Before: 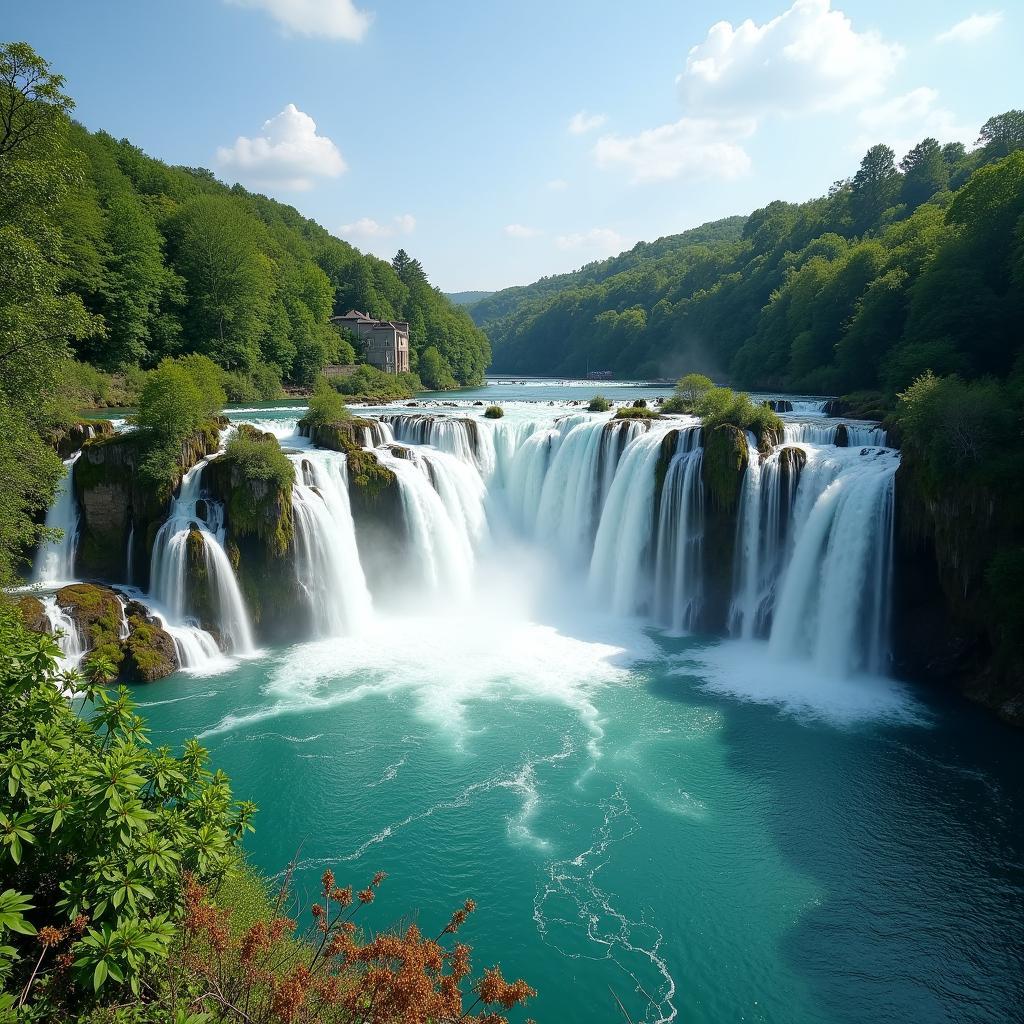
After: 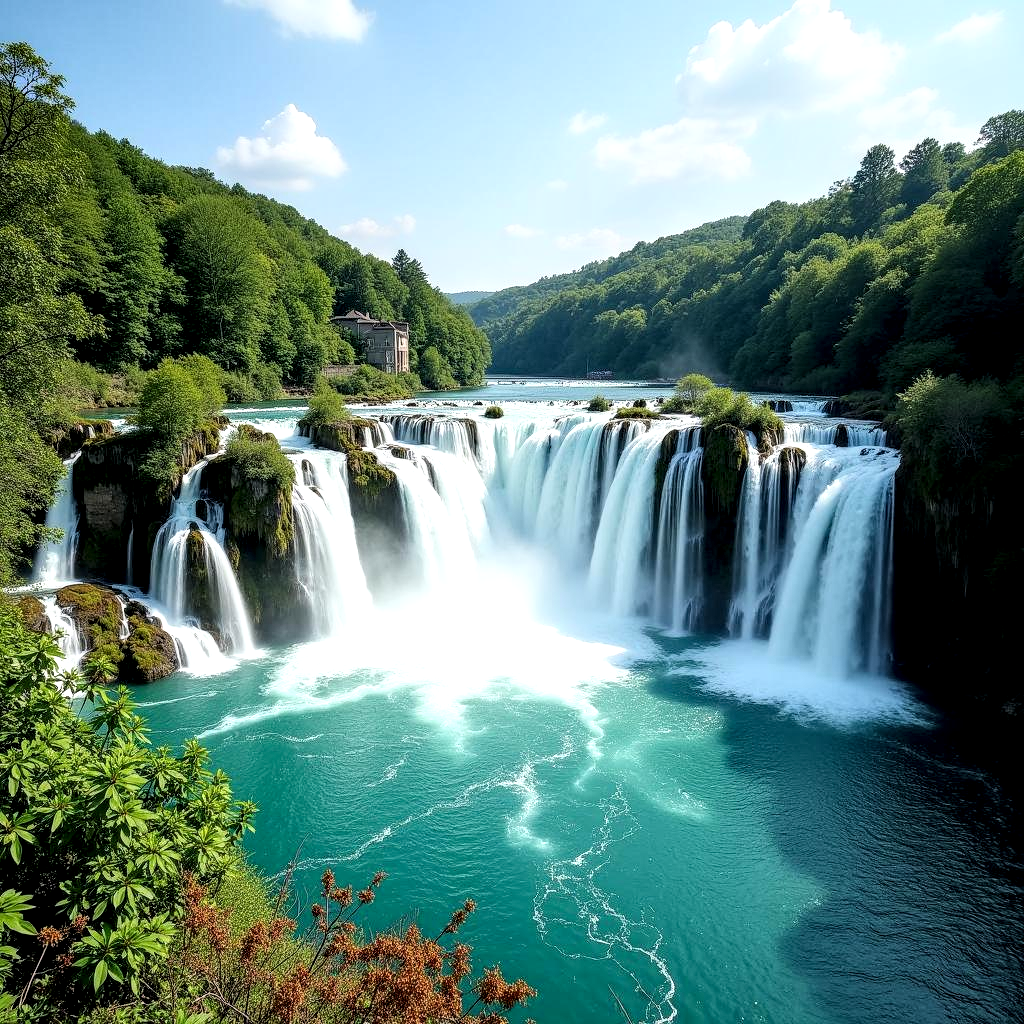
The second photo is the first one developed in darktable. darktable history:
rotate and perspective: automatic cropping original format, crop left 0, crop top 0
local contrast: highlights 60%, shadows 60%, detail 160%
tone curve: curves: ch0 [(0, 0) (0.004, 0.001) (0.133, 0.112) (0.325, 0.362) (0.832, 0.893) (1, 1)], color space Lab, linked channels, preserve colors none
